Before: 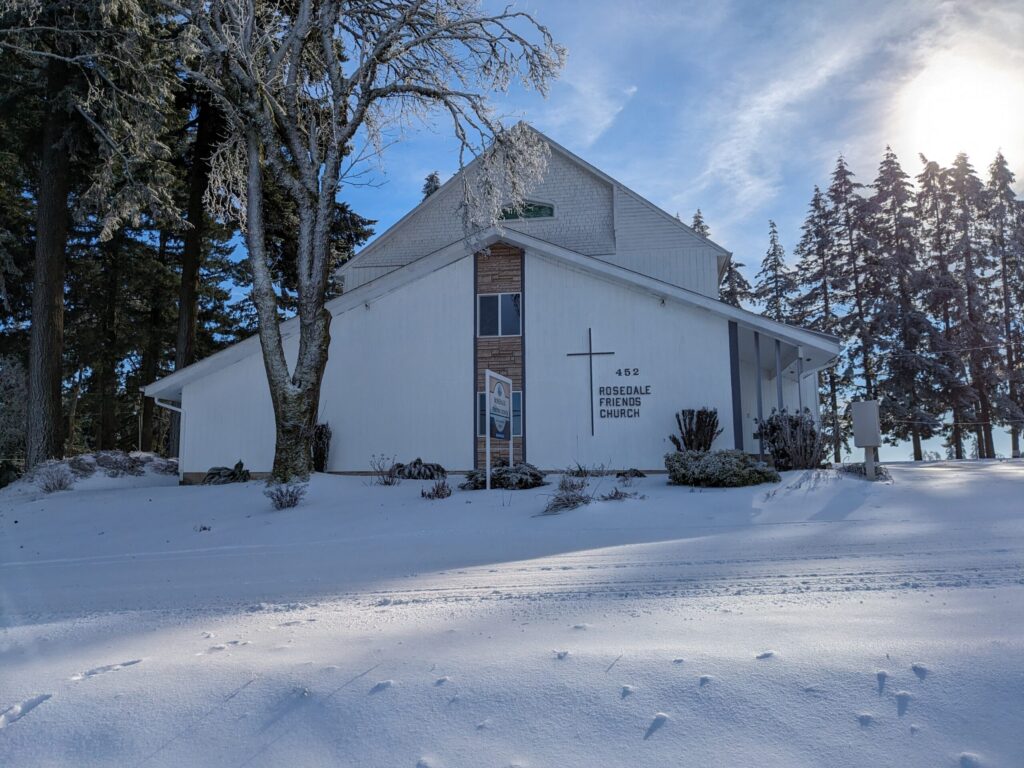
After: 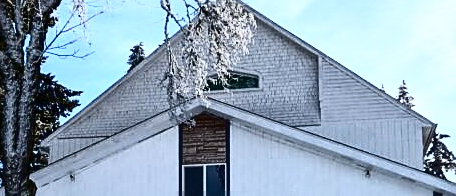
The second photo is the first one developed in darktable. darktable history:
crop: left 28.818%, top 16.822%, right 26.591%, bottom 57.6%
exposure: exposure 0.4 EV, compensate exposure bias true, compensate highlight preservation false
tone curve: curves: ch0 [(0, 0) (0.003, 0.003) (0.011, 0.006) (0.025, 0.01) (0.044, 0.015) (0.069, 0.02) (0.1, 0.027) (0.136, 0.036) (0.177, 0.05) (0.224, 0.07) (0.277, 0.12) (0.335, 0.208) (0.399, 0.334) (0.468, 0.473) (0.543, 0.636) (0.623, 0.795) (0.709, 0.907) (0.801, 0.97) (0.898, 0.989) (1, 1)], color space Lab, independent channels, preserve colors none
sharpen: on, module defaults
